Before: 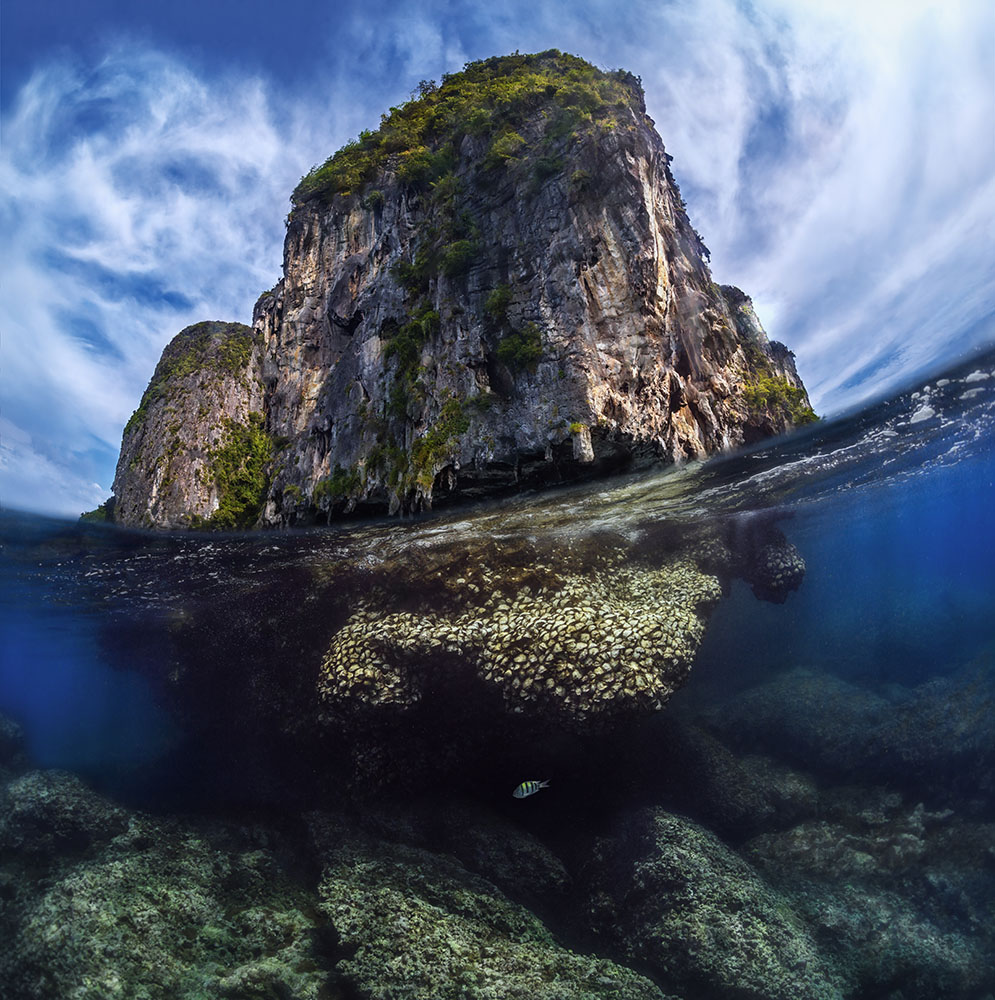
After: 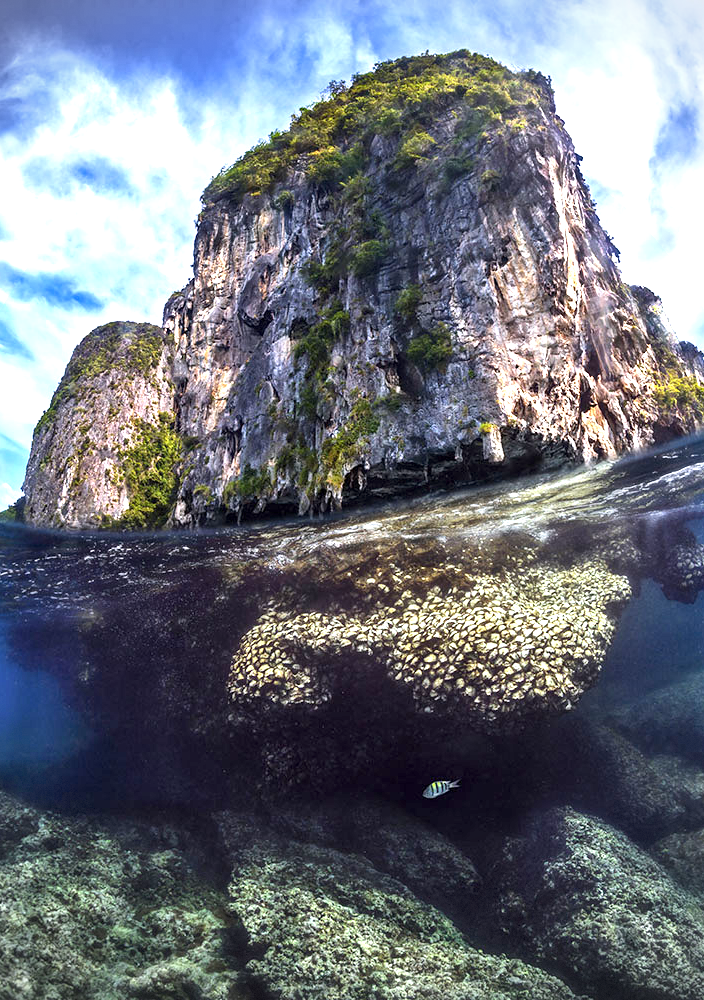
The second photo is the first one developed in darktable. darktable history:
shadows and highlights: shadows 37.27, highlights -28.18, soften with gaussian
white balance: red 1.009, blue 1.027
crop and rotate: left 9.061%, right 20.142%
exposure: black level correction 0.001, exposure 1.398 EV, compensate exposure bias true, compensate highlight preservation false
local contrast: highlights 100%, shadows 100%, detail 120%, midtone range 0.2
vignetting: dithering 8-bit output, unbound false
contrast brightness saturation: contrast 0.1, brightness 0.02, saturation 0.02
